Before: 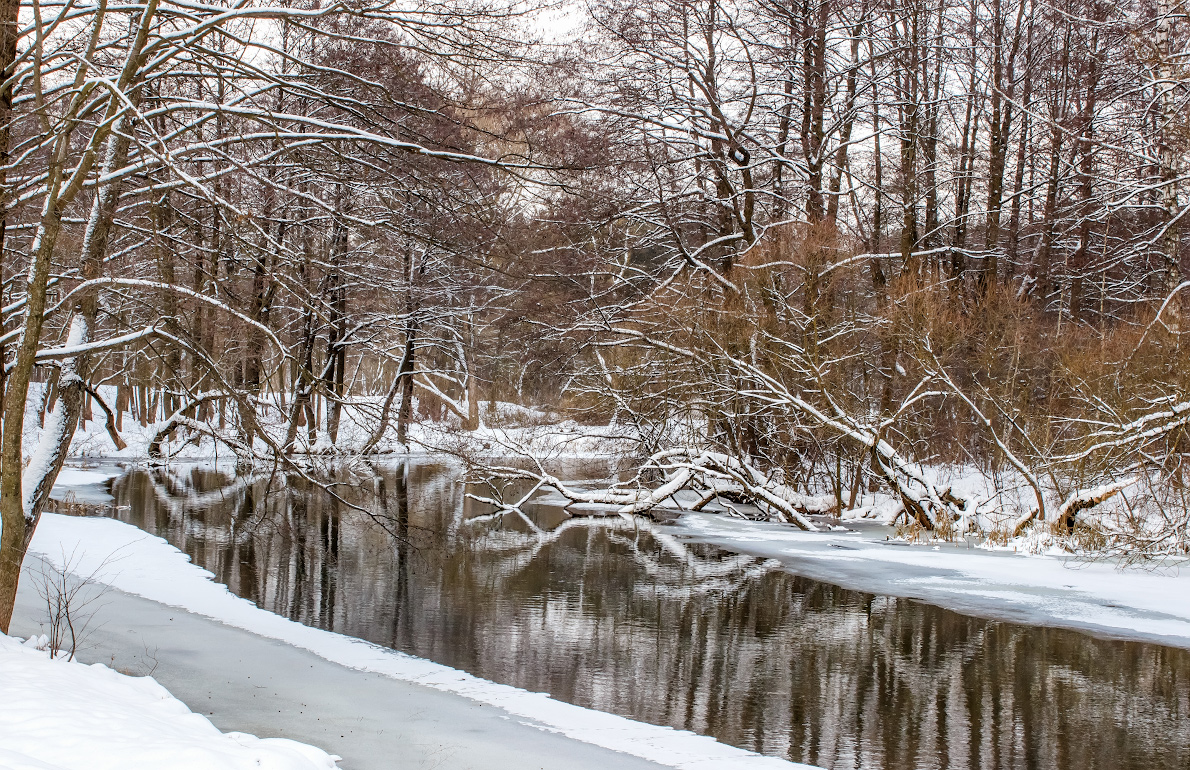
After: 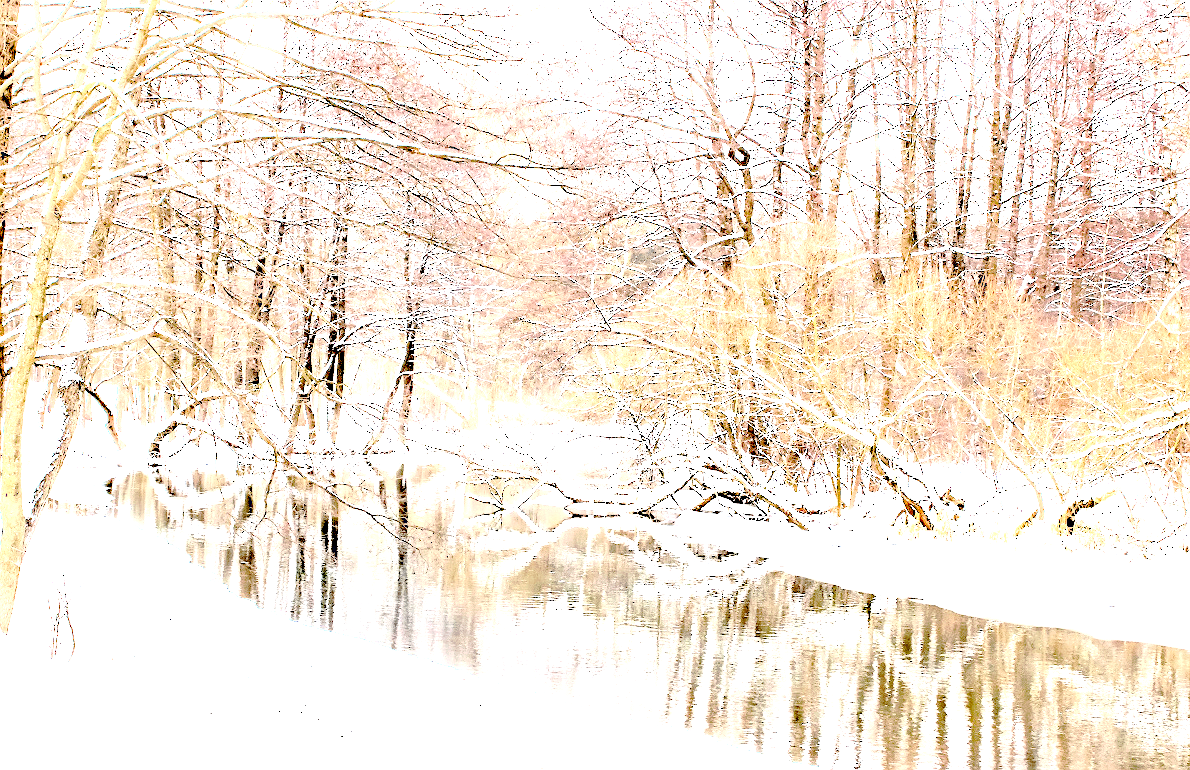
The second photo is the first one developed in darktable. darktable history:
base curve: curves: ch0 [(0.065, 0.026) (0.236, 0.358) (0.53, 0.546) (0.777, 0.841) (0.924, 0.992)], fusion 1, preserve colors none
exposure: black level correction 0, exposure 1.708 EV, compensate highlight preservation false
tone equalizer: -7 EV 0.164 EV, -6 EV 0.569 EV, -5 EV 1.19 EV, -4 EV 1.32 EV, -3 EV 1.13 EV, -2 EV 0.6 EV, -1 EV 0.162 EV, edges refinement/feathering 500, mask exposure compensation -1.57 EV, preserve details guided filter
